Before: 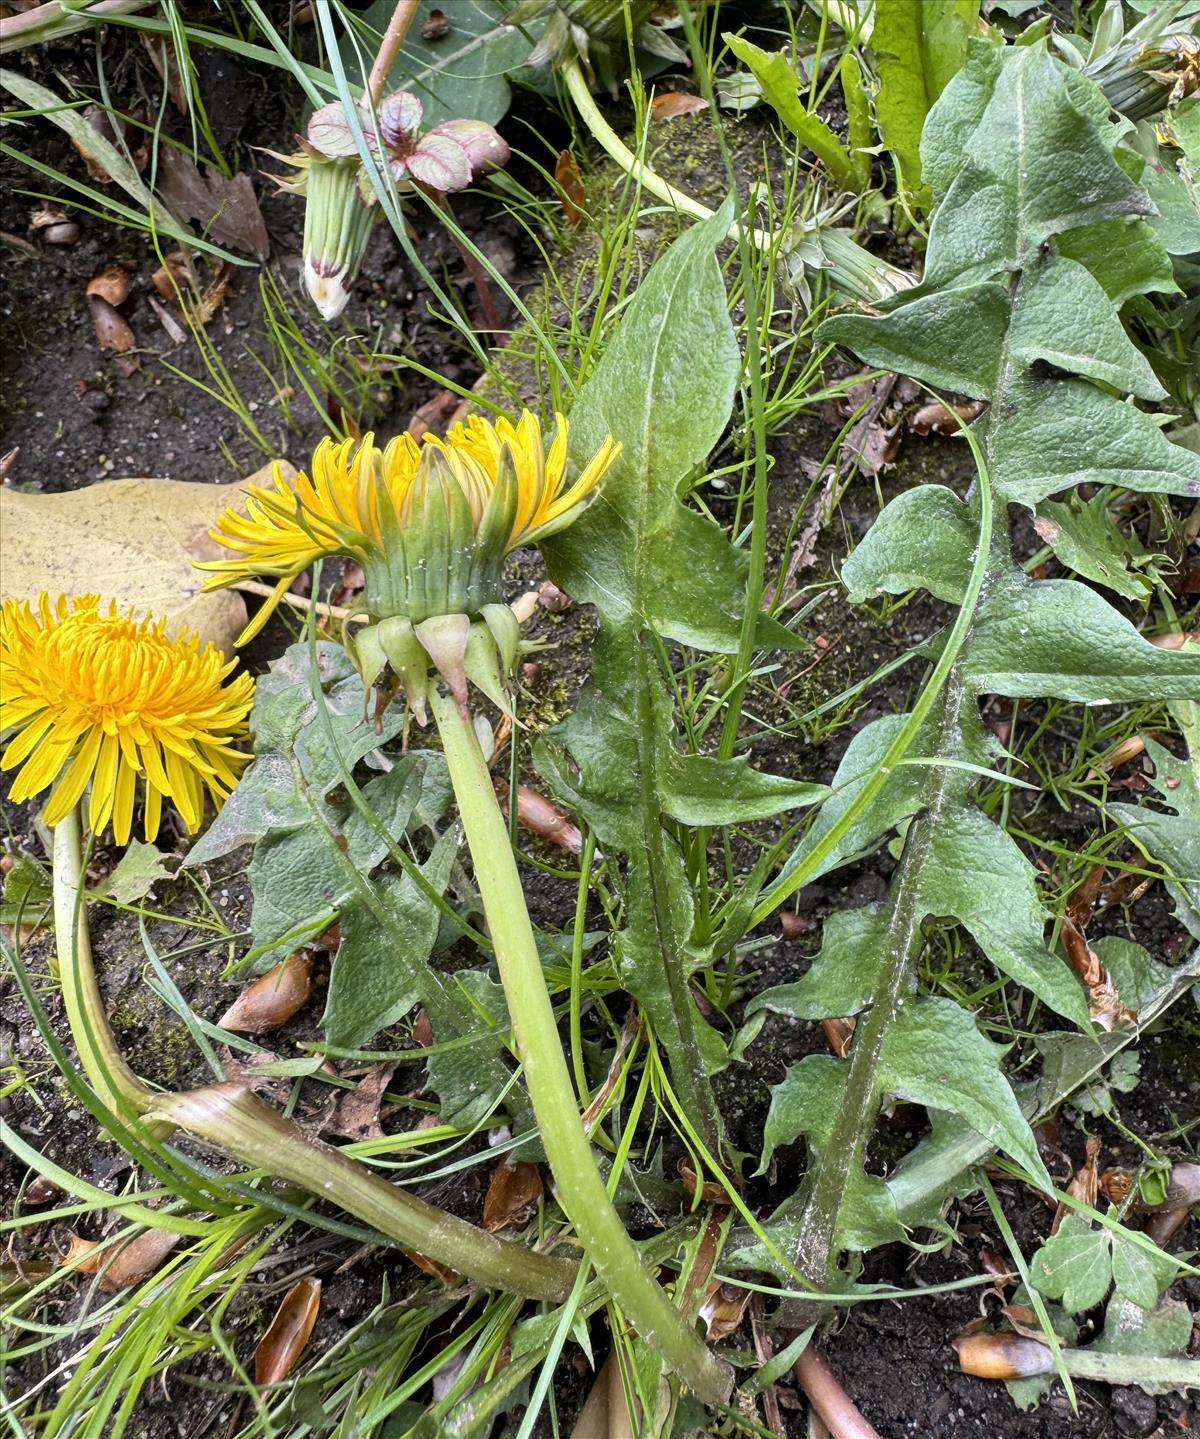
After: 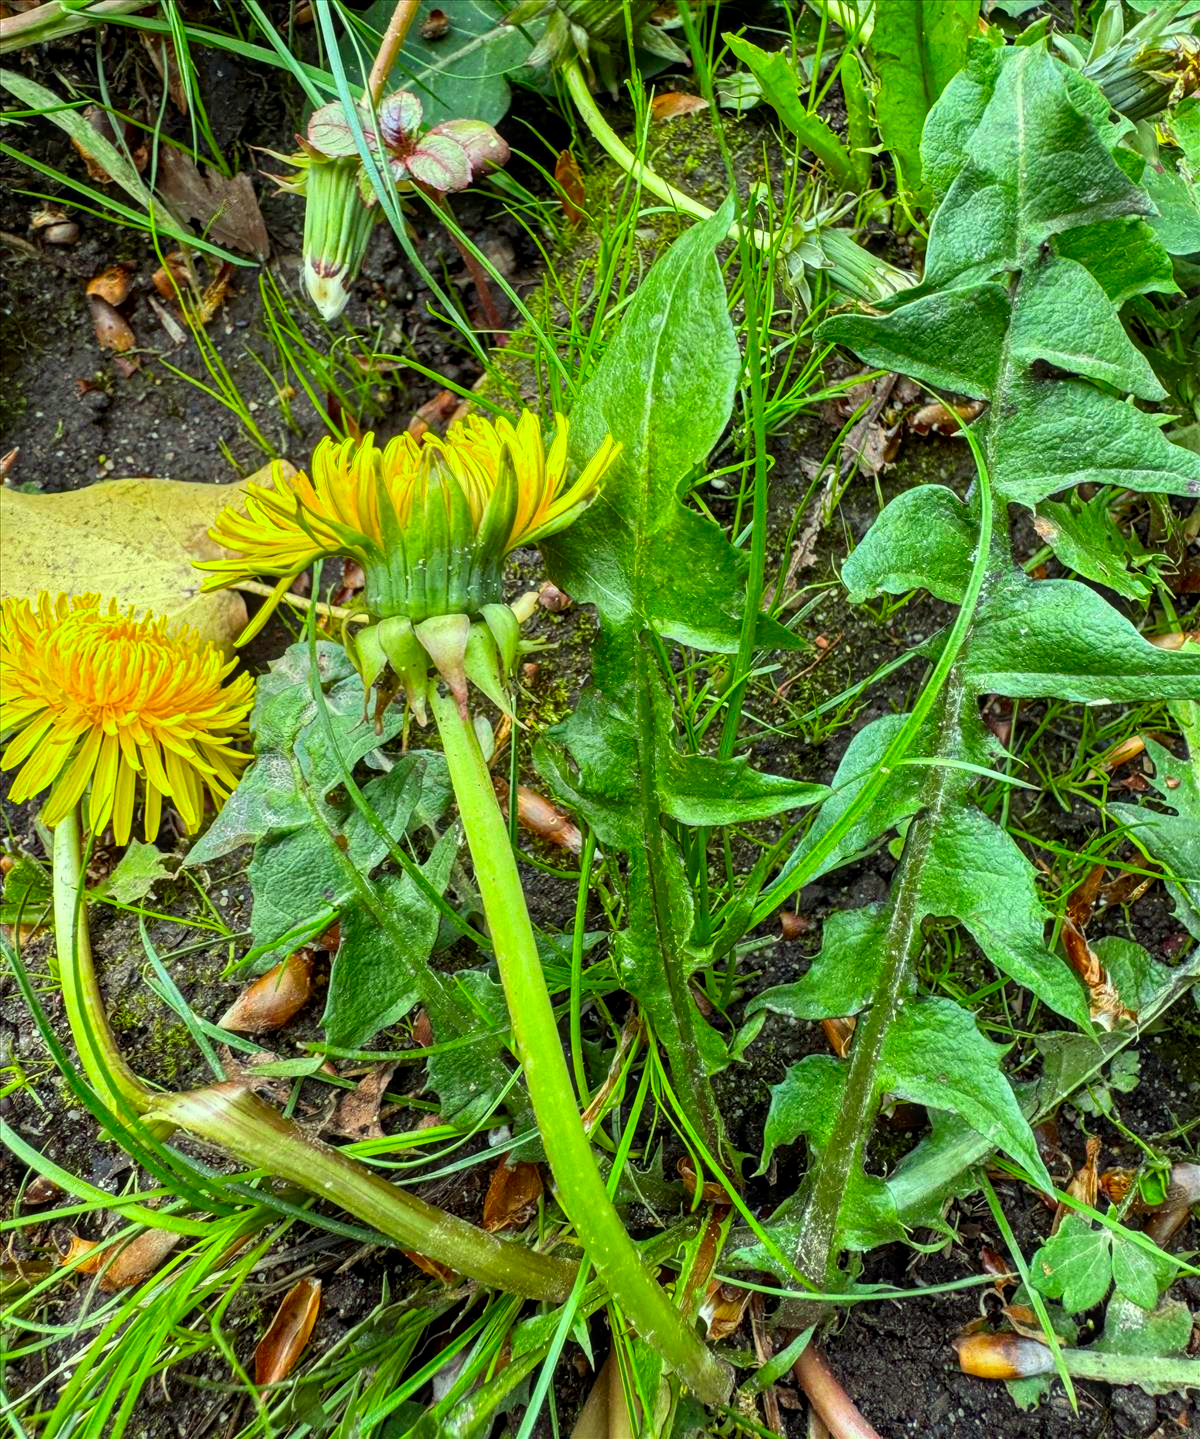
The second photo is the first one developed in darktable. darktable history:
local contrast: on, module defaults
color correction: highlights a* -10.75, highlights b* 9.96, saturation 1.71
